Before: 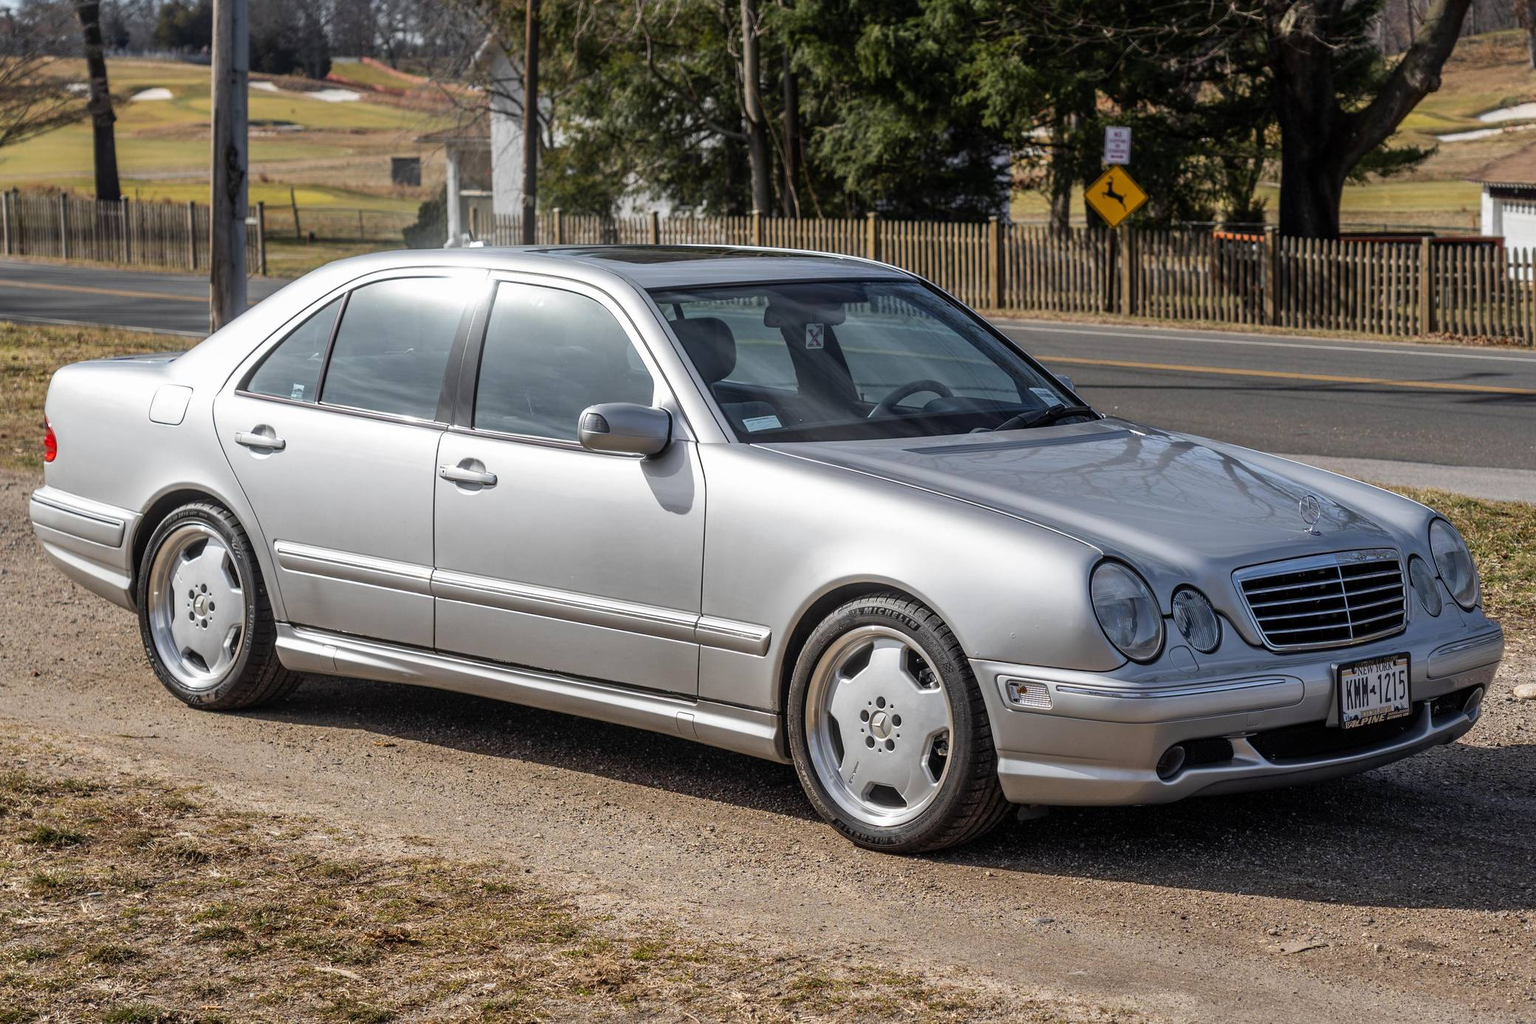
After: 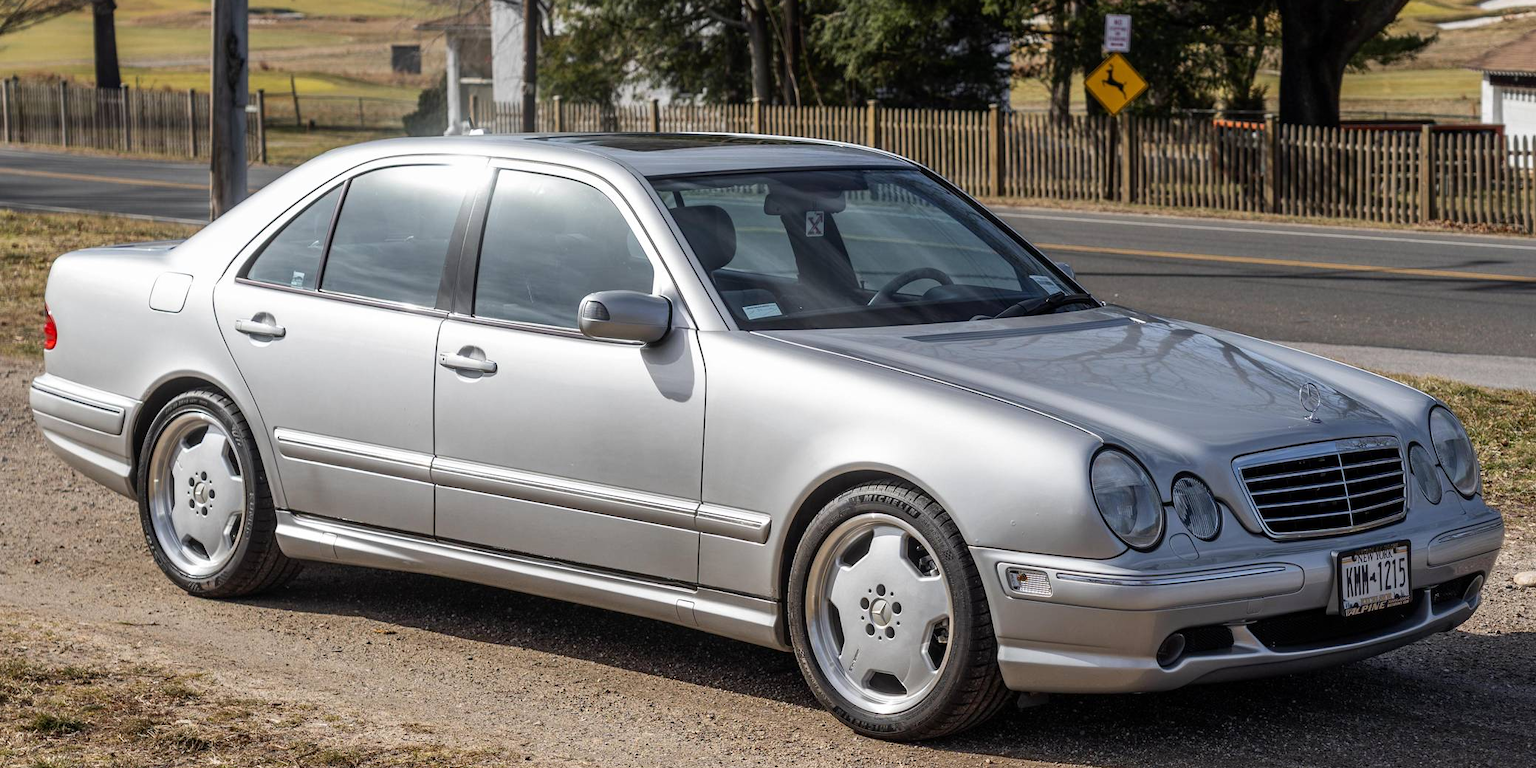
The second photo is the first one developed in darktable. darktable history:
crop: top 11.022%, bottom 13.894%
contrast brightness saturation: contrast 0.07
tone equalizer: on, module defaults
